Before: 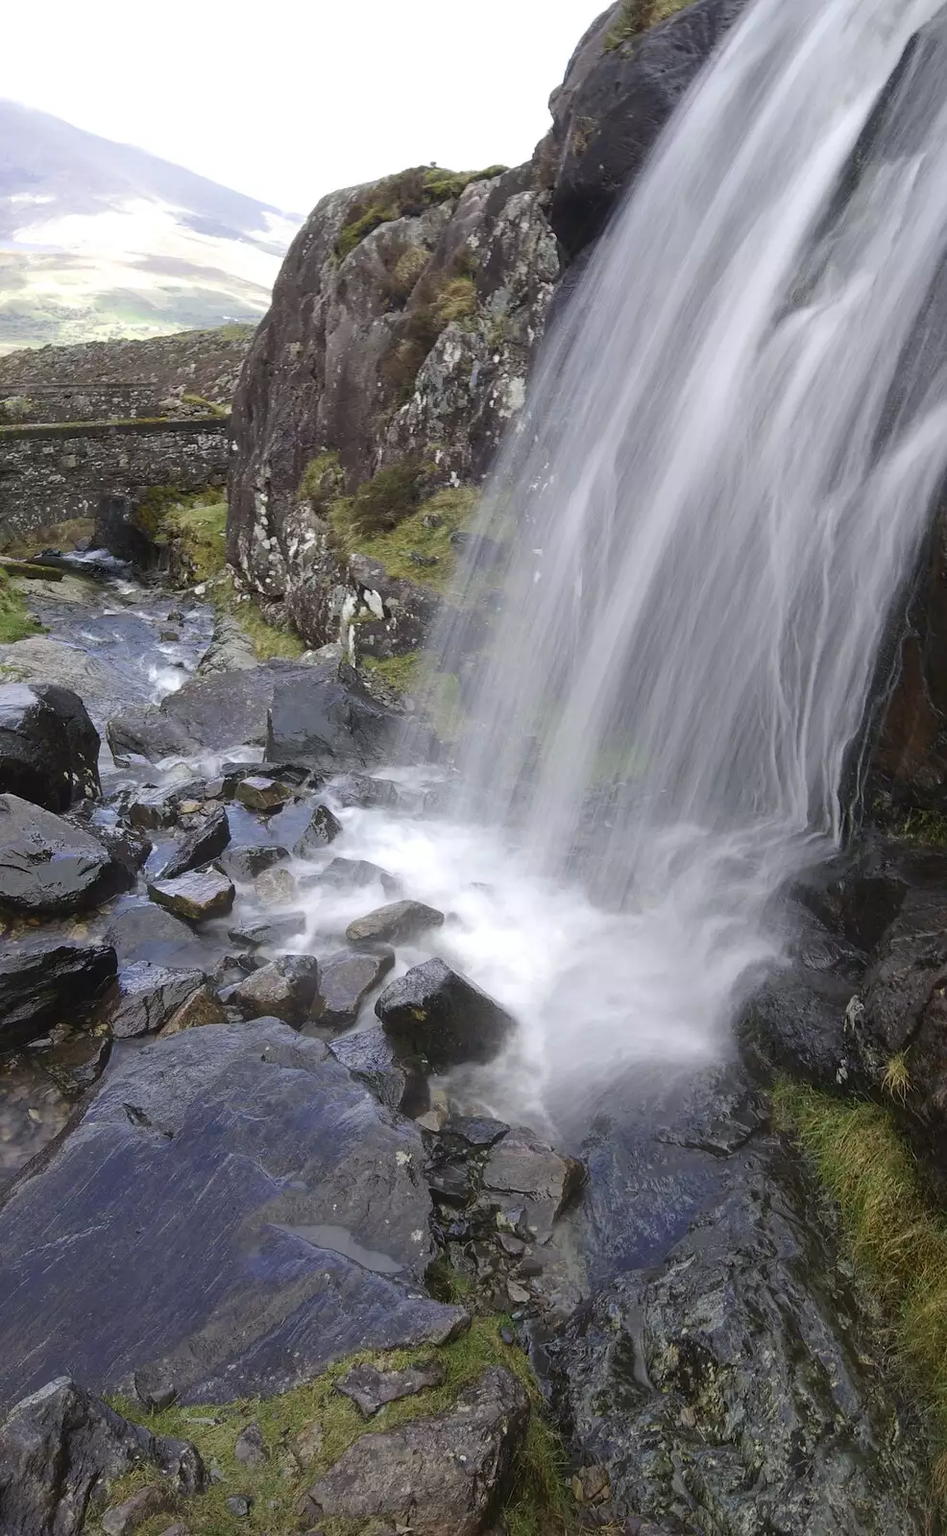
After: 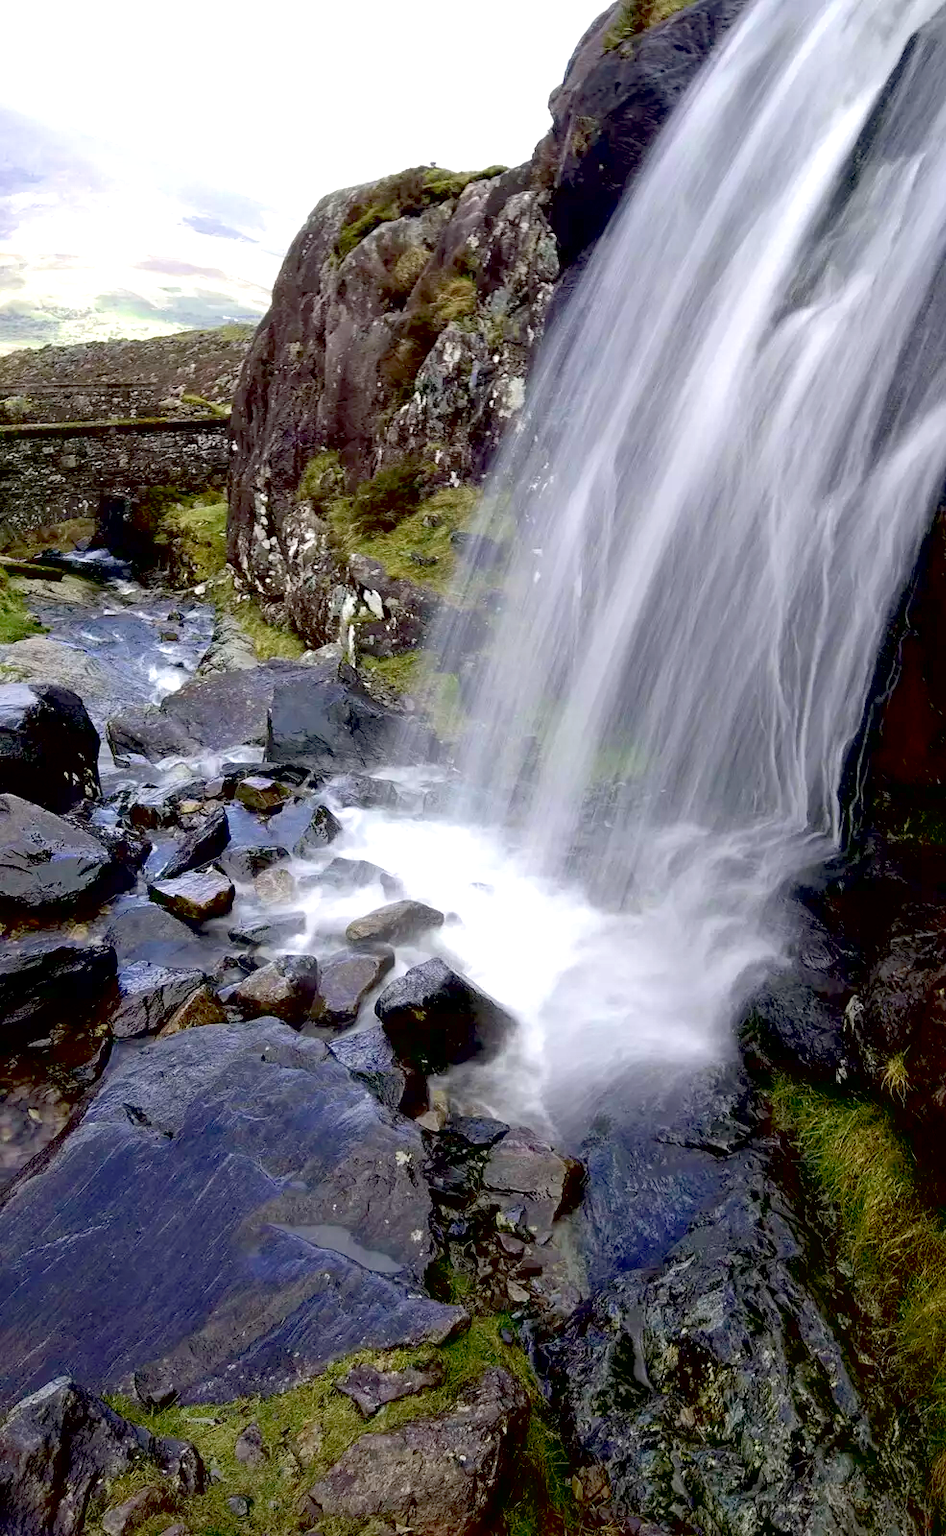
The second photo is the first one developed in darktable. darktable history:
tone curve: curves: ch0 [(0, 0) (0.003, 0.013) (0.011, 0.02) (0.025, 0.037) (0.044, 0.068) (0.069, 0.108) (0.1, 0.138) (0.136, 0.168) (0.177, 0.203) (0.224, 0.241) (0.277, 0.281) (0.335, 0.328) (0.399, 0.382) (0.468, 0.448) (0.543, 0.519) (0.623, 0.603) (0.709, 0.705) (0.801, 0.808) (0.898, 0.903) (1, 1)], color space Lab, independent channels, preserve colors none
exposure: black level correction 0.039, exposure 0.499 EV, compensate highlight preservation false
shadows and highlights: shadows -20, white point adjustment -1.94, highlights -35.03
velvia: on, module defaults
